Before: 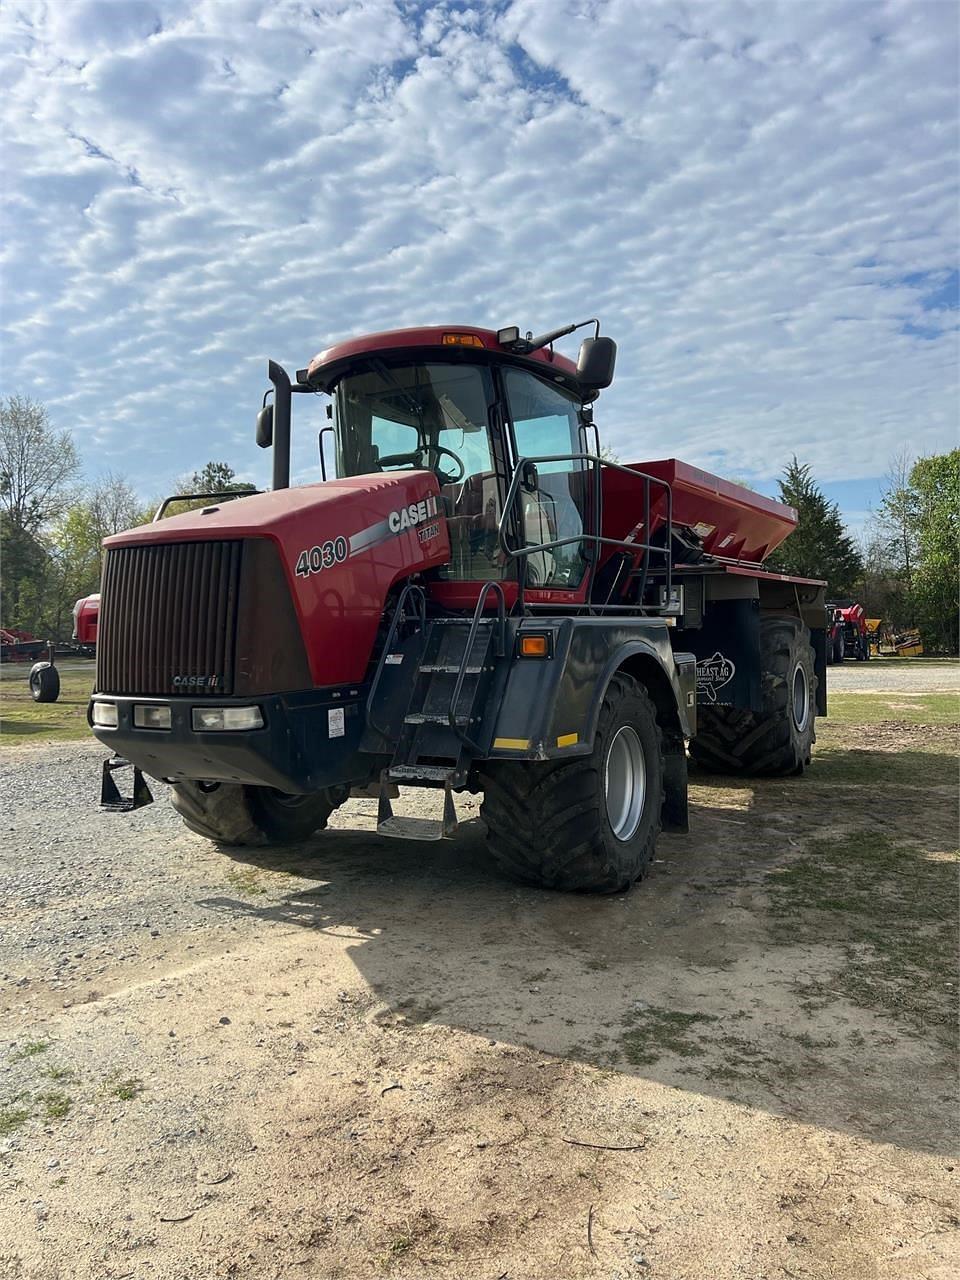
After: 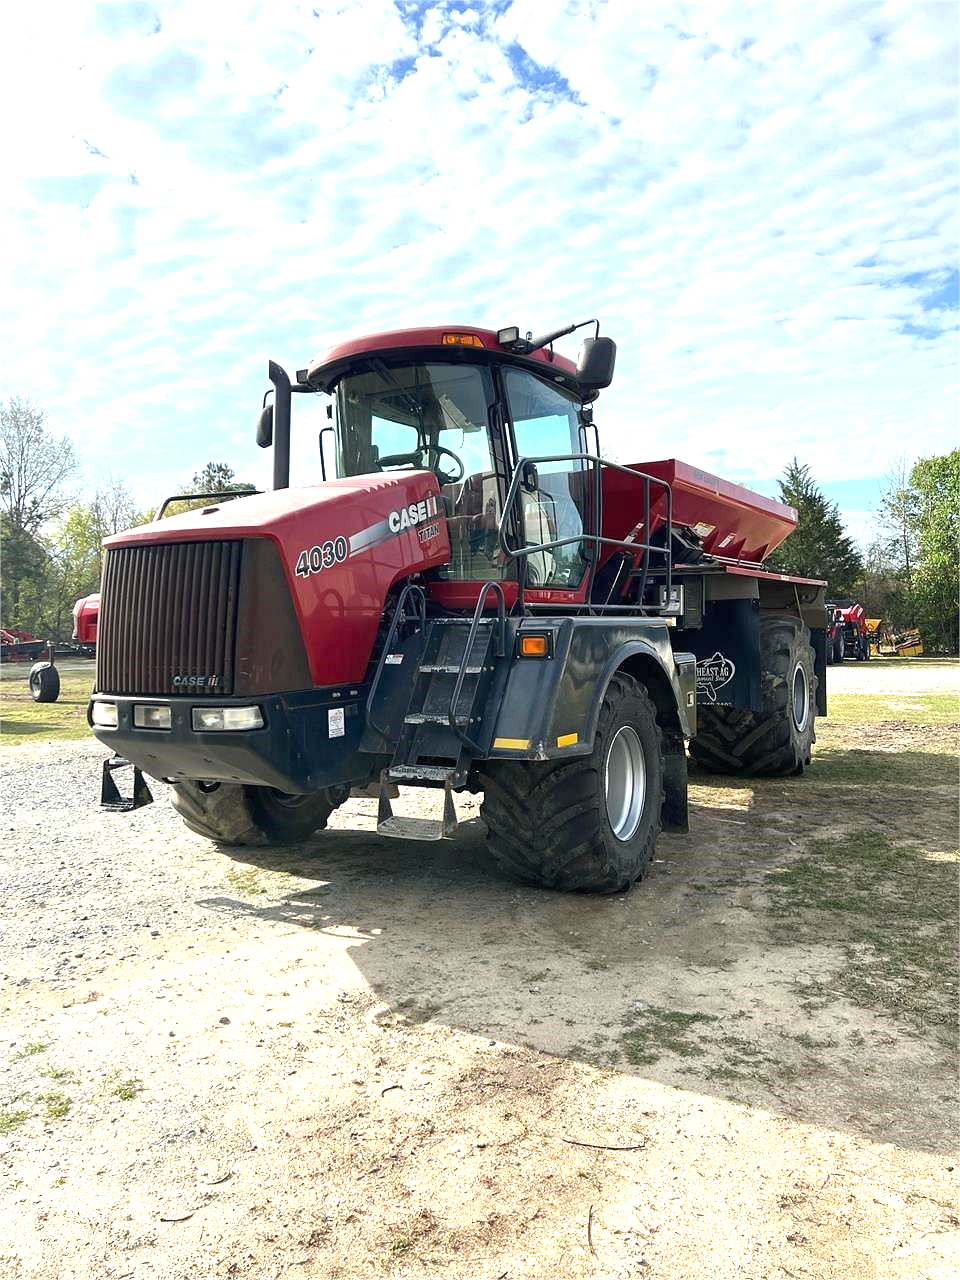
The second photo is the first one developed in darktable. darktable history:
exposure: black level correction 0, exposure 1.194 EV, compensate exposure bias true, compensate highlight preservation false
